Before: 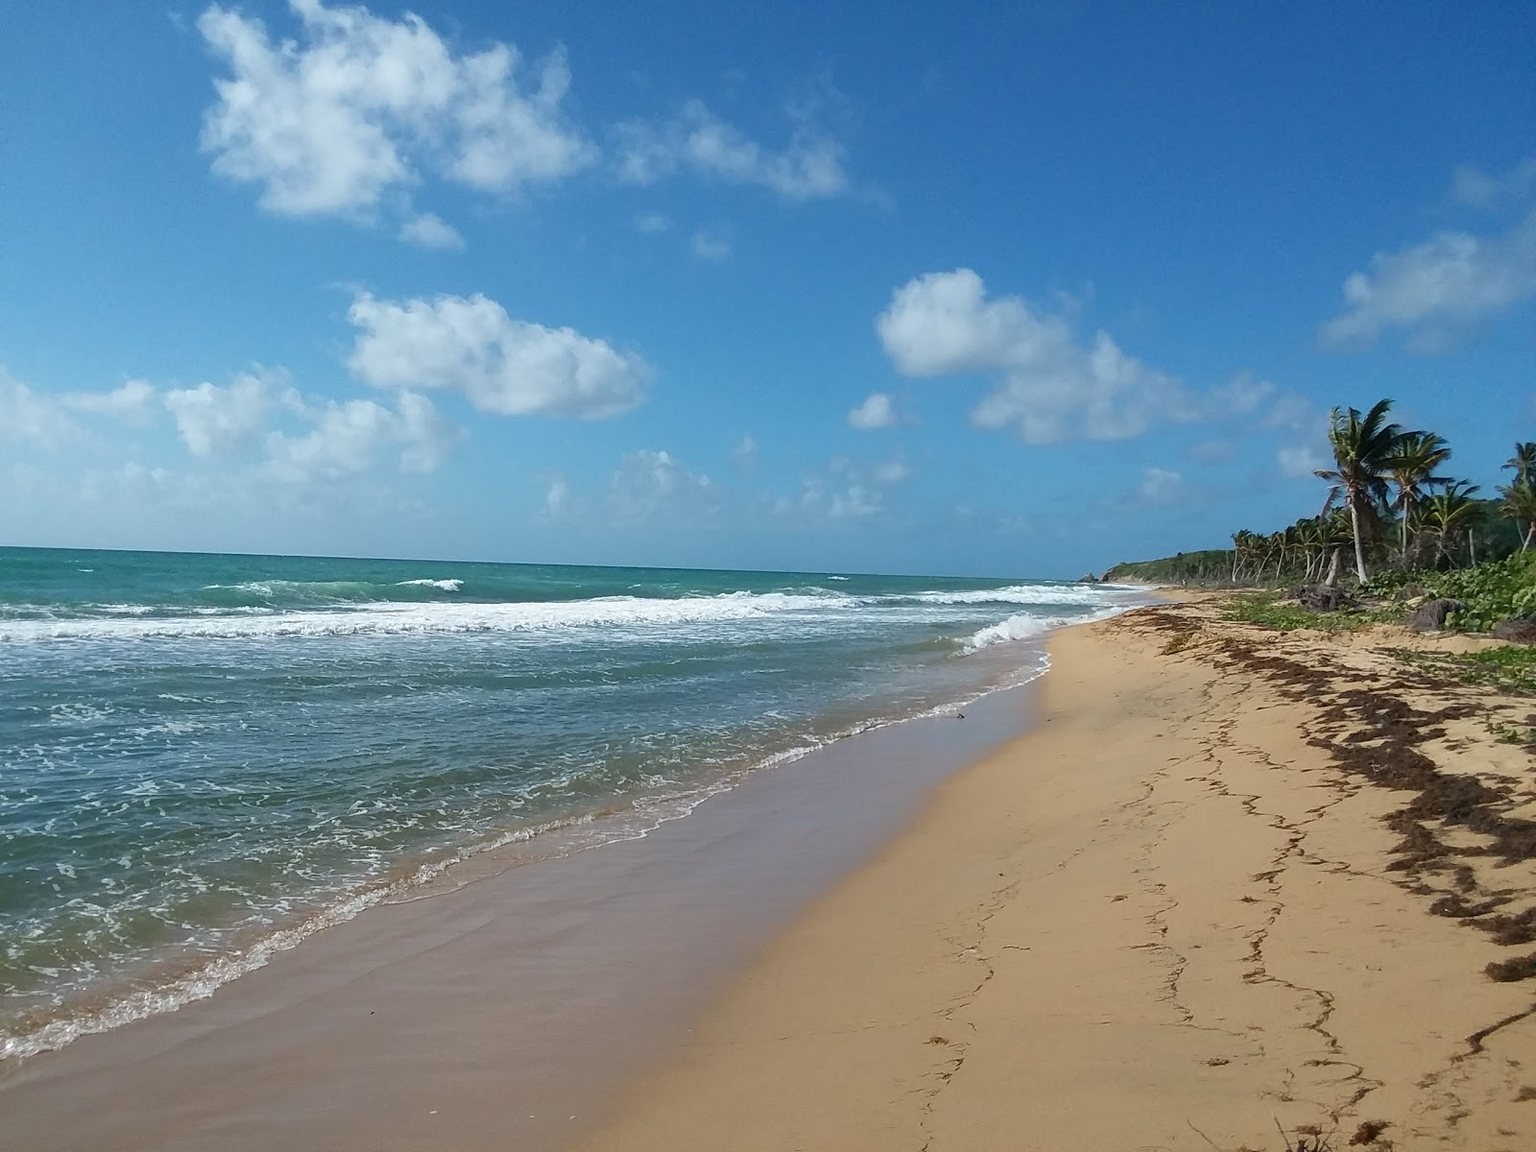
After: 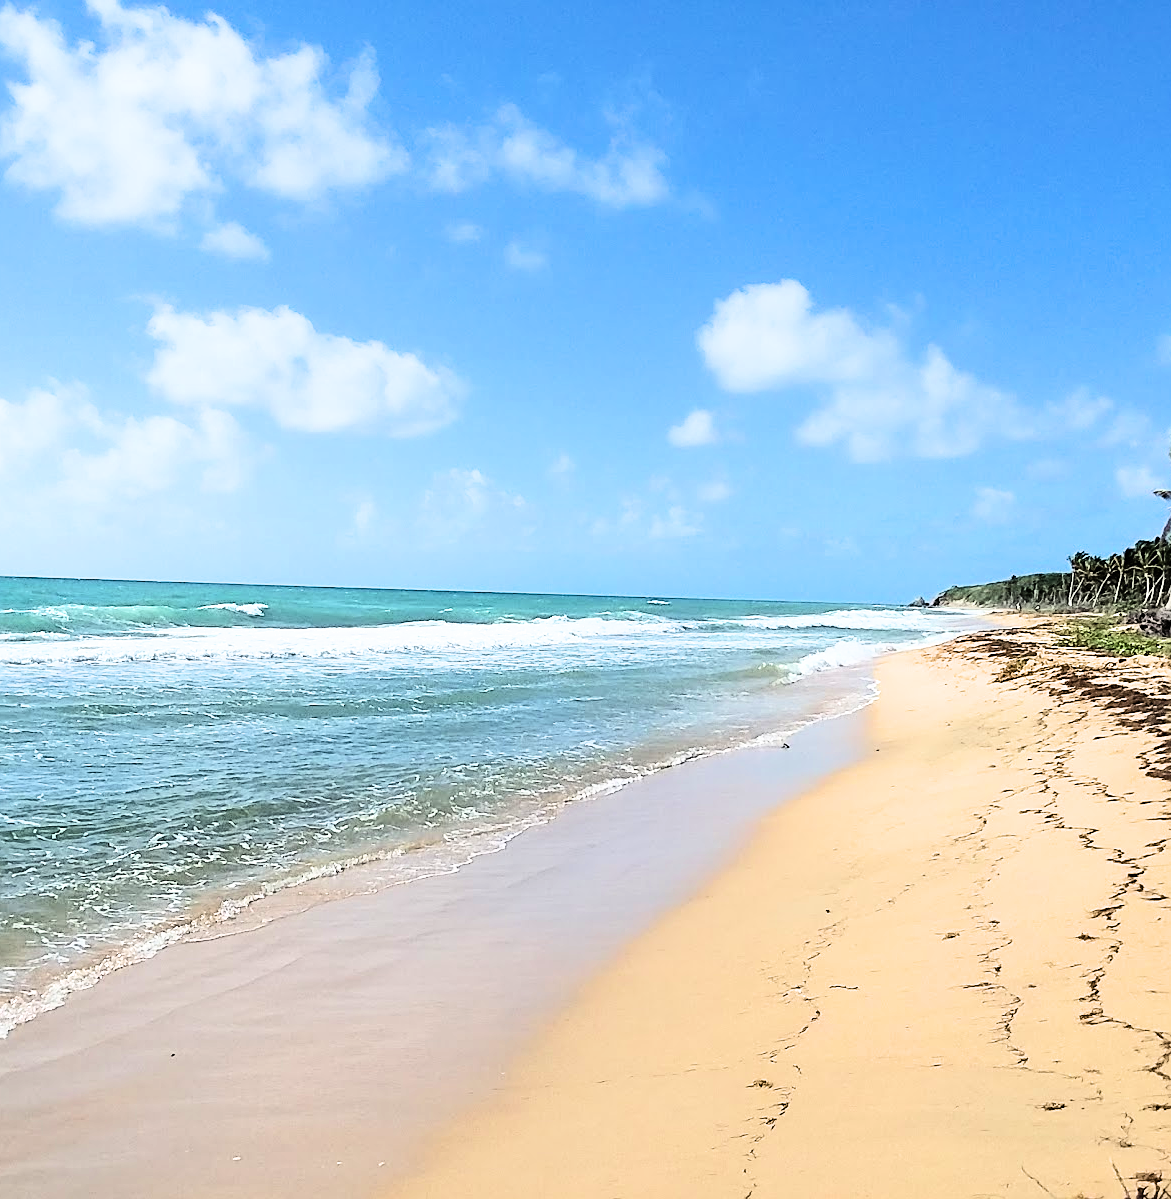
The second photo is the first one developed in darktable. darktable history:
crop: left 13.443%, right 13.31%
filmic rgb: hardness 4.17, contrast 1.364, color science v6 (2022)
tone equalizer: -8 EV -0.75 EV, -7 EV -0.7 EV, -6 EV -0.6 EV, -5 EV -0.4 EV, -3 EV 0.4 EV, -2 EV 0.6 EV, -1 EV 0.7 EV, +0 EV 0.75 EV, edges refinement/feathering 500, mask exposure compensation -1.57 EV, preserve details no
exposure: black level correction 0, exposure 0.877 EV, compensate exposure bias true, compensate highlight preservation false
sharpen: on, module defaults
